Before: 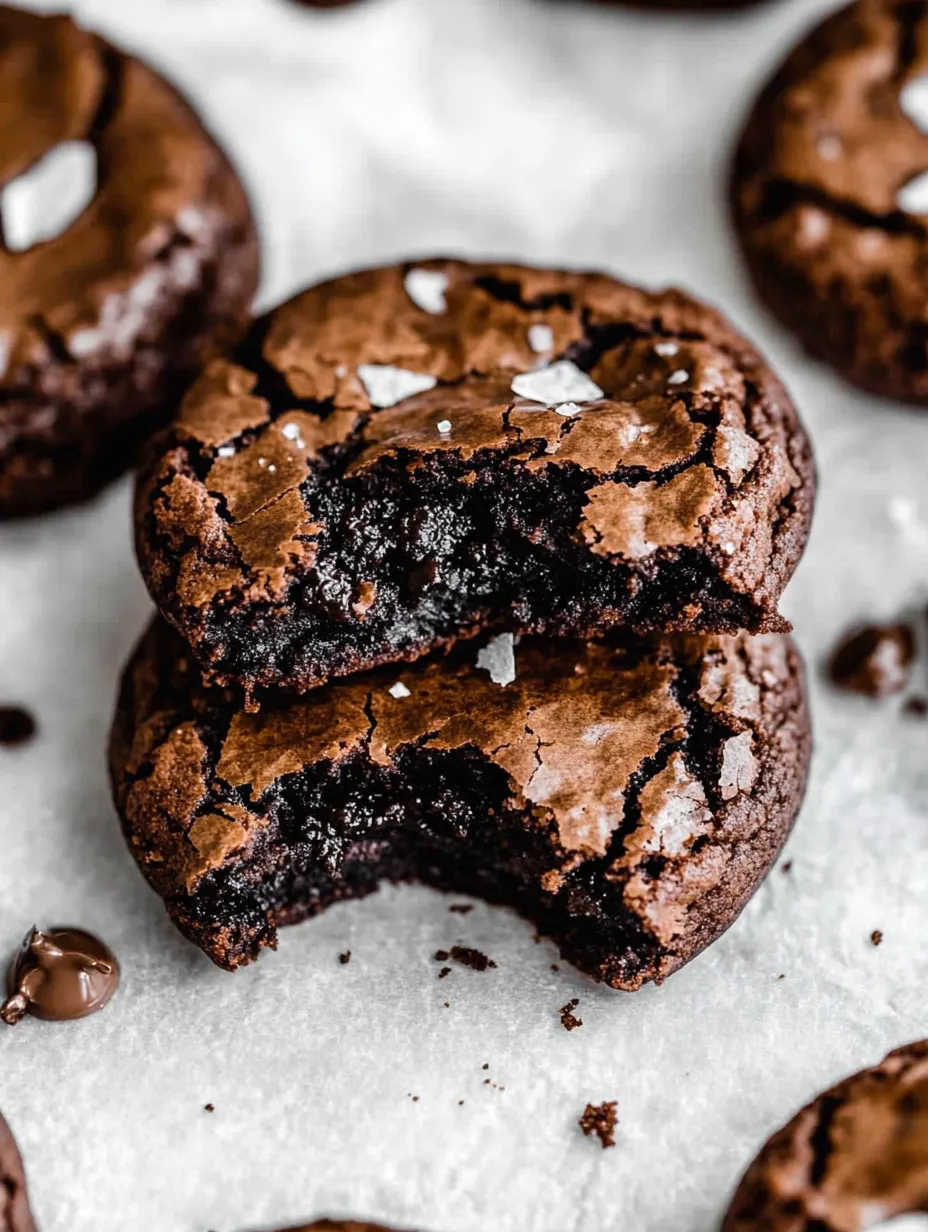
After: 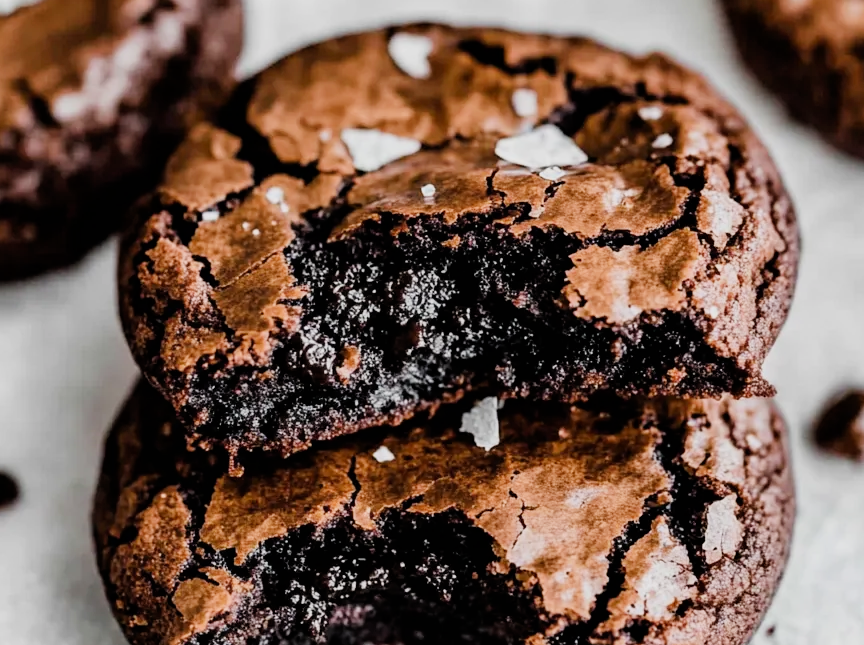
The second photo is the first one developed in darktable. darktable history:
exposure: exposure 0.564 EV, compensate highlight preservation false
crop: left 1.744%, top 19.225%, right 5.069%, bottom 28.357%
filmic rgb: black relative exposure -7.65 EV, white relative exposure 4.56 EV, hardness 3.61
